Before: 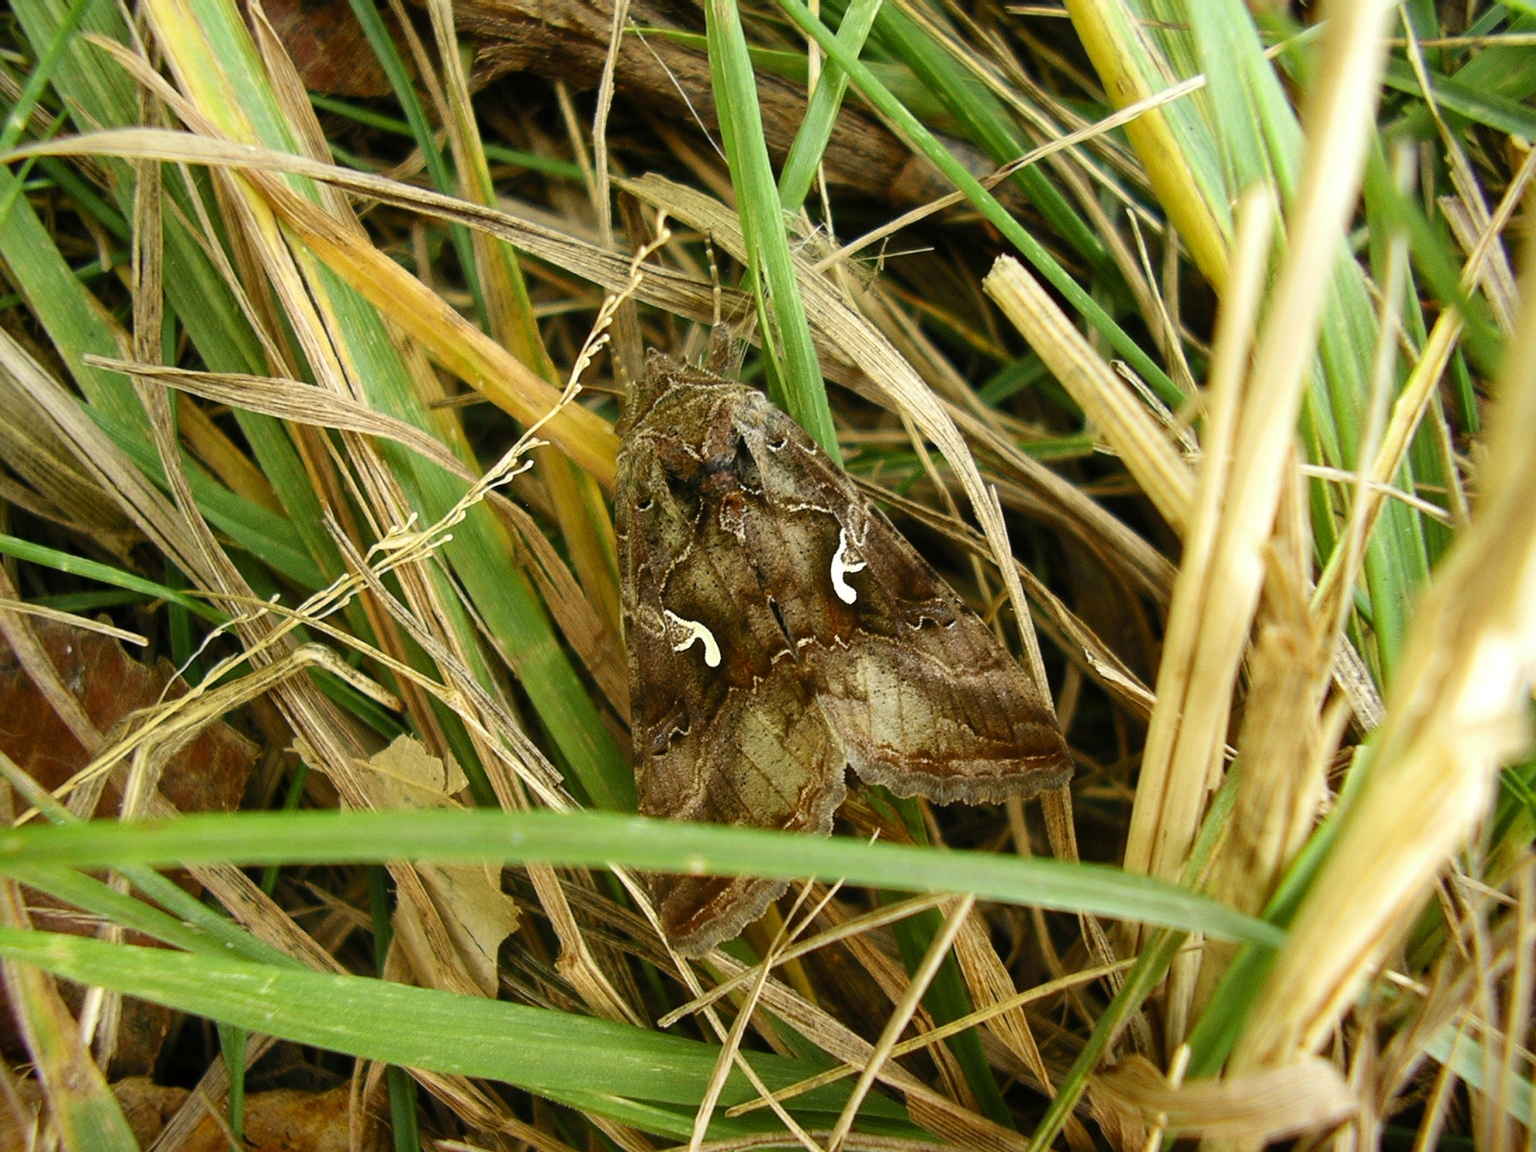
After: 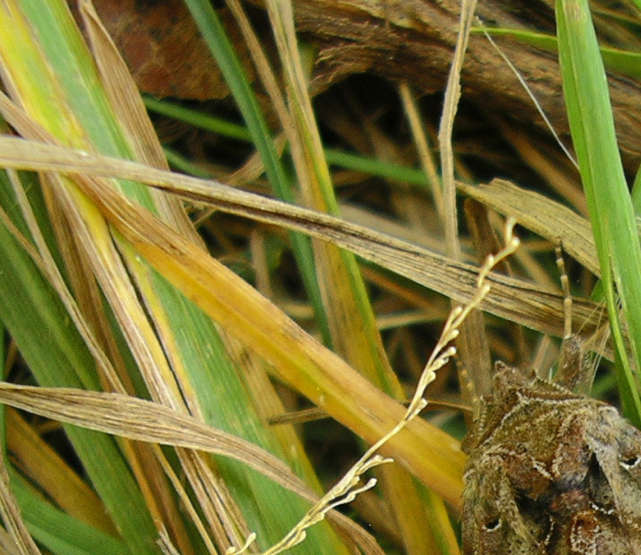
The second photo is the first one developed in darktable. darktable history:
shadows and highlights: shadows 39.39, highlights -59.96
crop and rotate: left 11.19%, top 0.095%, right 48.701%, bottom 53.624%
